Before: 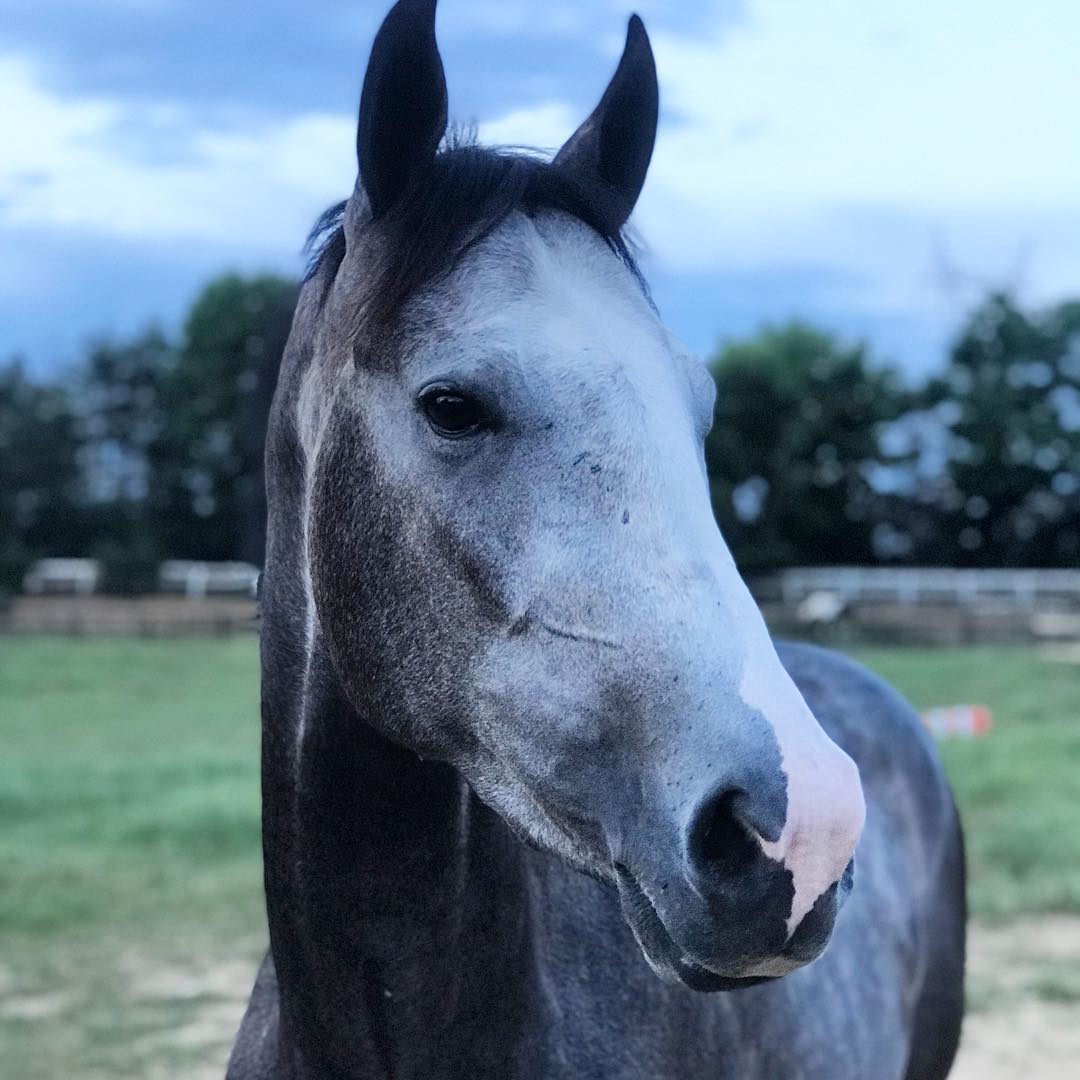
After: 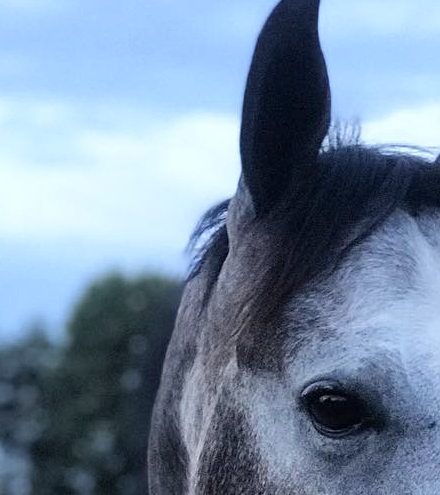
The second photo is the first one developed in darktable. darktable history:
color zones: curves: ch0 [(0, 0.5) (0.125, 0.4) (0.25, 0.5) (0.375, 0.4) (0.5, 0.4) (0.625, 0.6) (0.75, 0.6) (0.875, 0.5)]; ch1 [(0, 0.35) (0.125, 0.45) (0.25, 0.35) (0.375, 0.35) (0.5, 0.35) (0.625, 0.35) (0.75, 0.45) (0.875, 0.35)]; ch2 [(0, 0.6) (0.125, 0.5) (0.25, 0.5) (0.375, 0.6) (0.5, 0.6) (0.625, 0.5) (0.75, 0.5) (0.875, 0.5)]
crop and rotate: left 10.871%, top 0.099%, right 48.307%, bottom 54.046%
